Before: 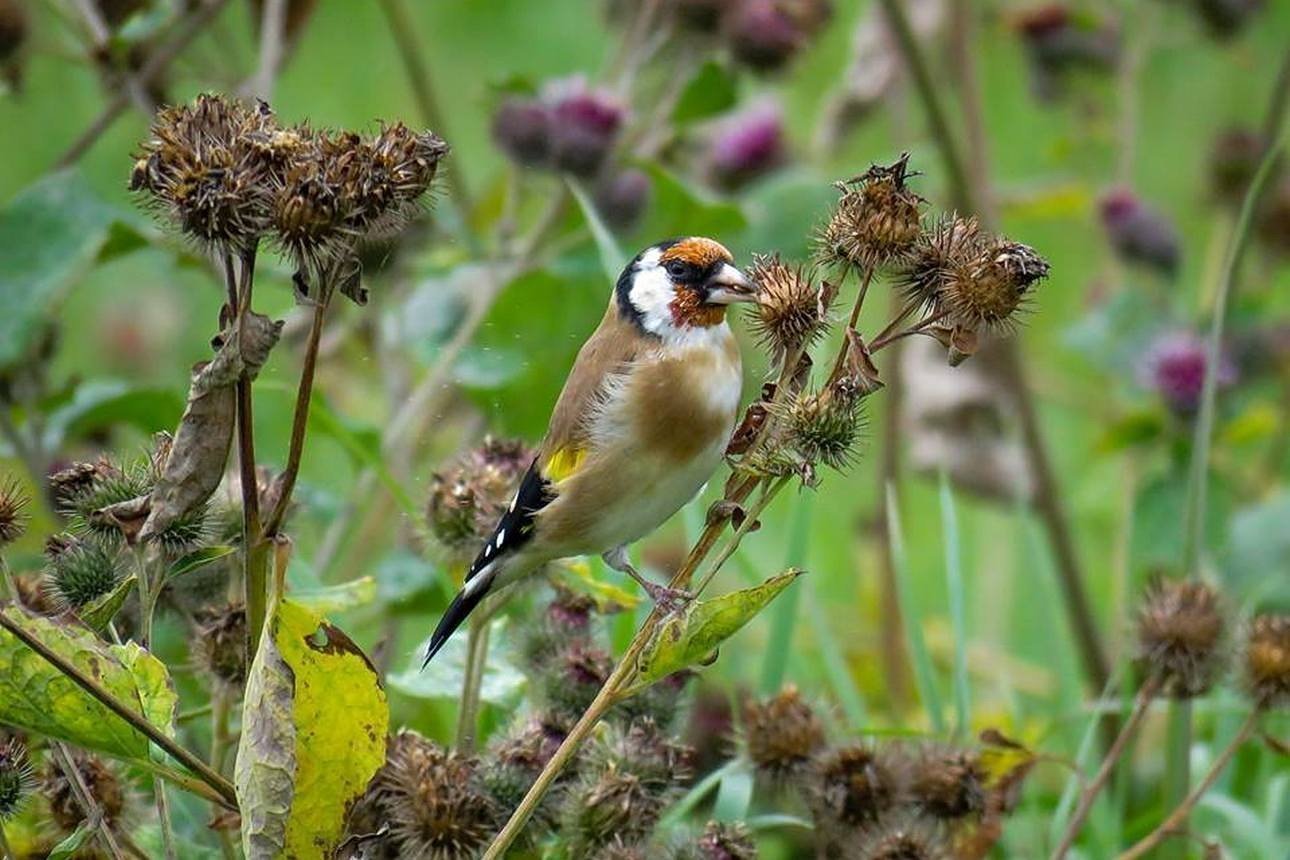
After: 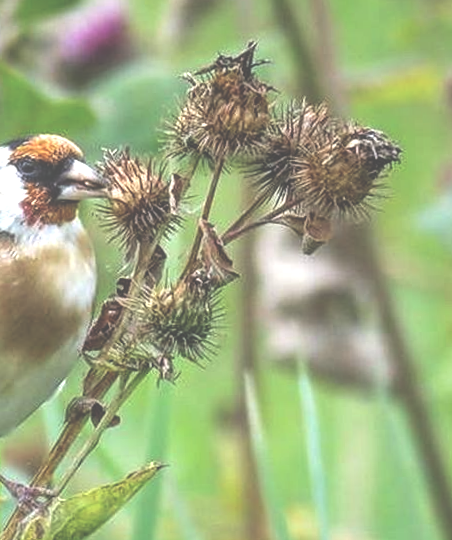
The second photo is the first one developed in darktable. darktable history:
rotate and perspective: rotation -2.12°, lens shift (vertical) 0.009, lens shift (horizontal) -0.008, automatic cropping original format, crop left 0.036, crop right 0.964, crop top 0.05, crop bottom 0.959
local contrast: detail 130%
crop and rotate: left 49.936%, top 10.094%, right 13.136%, bottom 24.256%
exposure: black level correction -0.071, exposure 0.5 EV, compensate highlight preservation false
